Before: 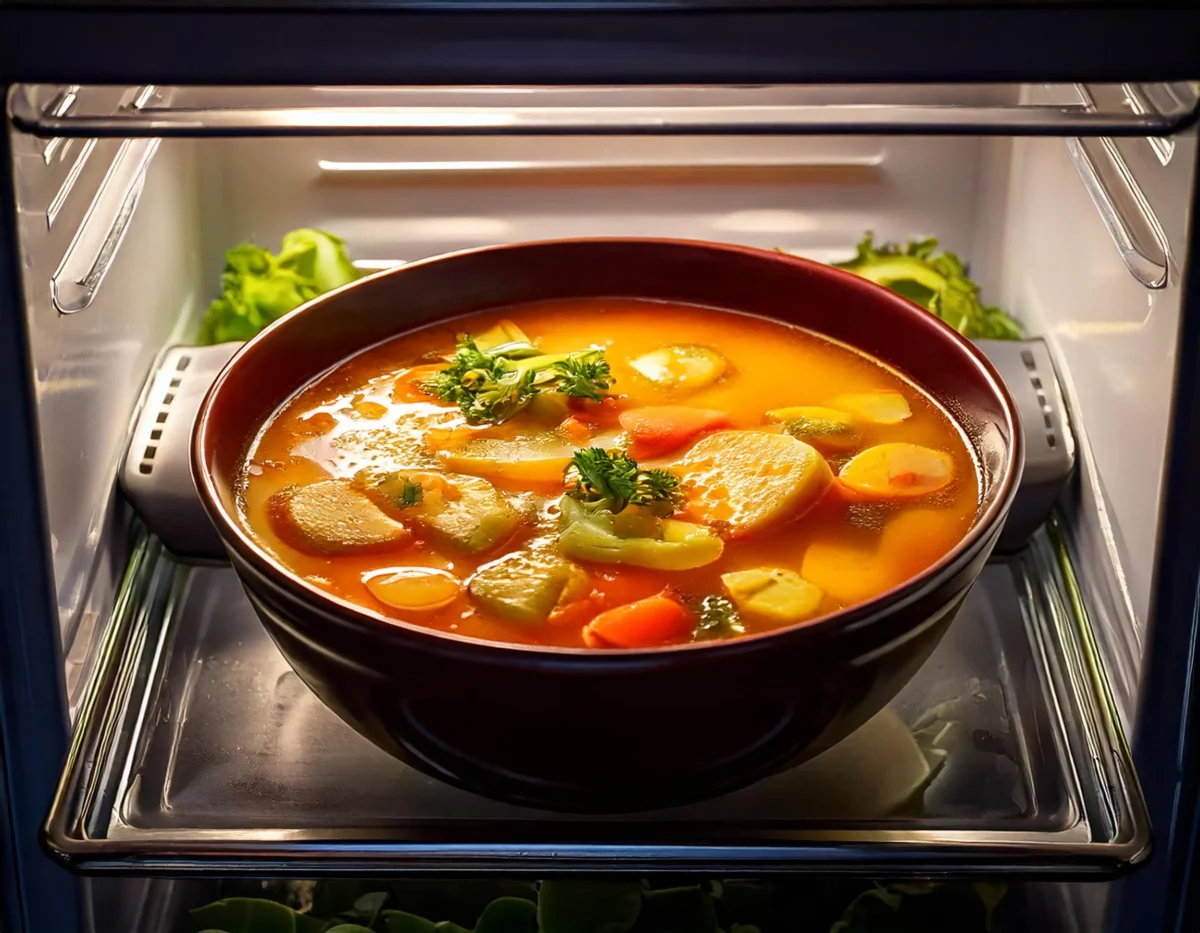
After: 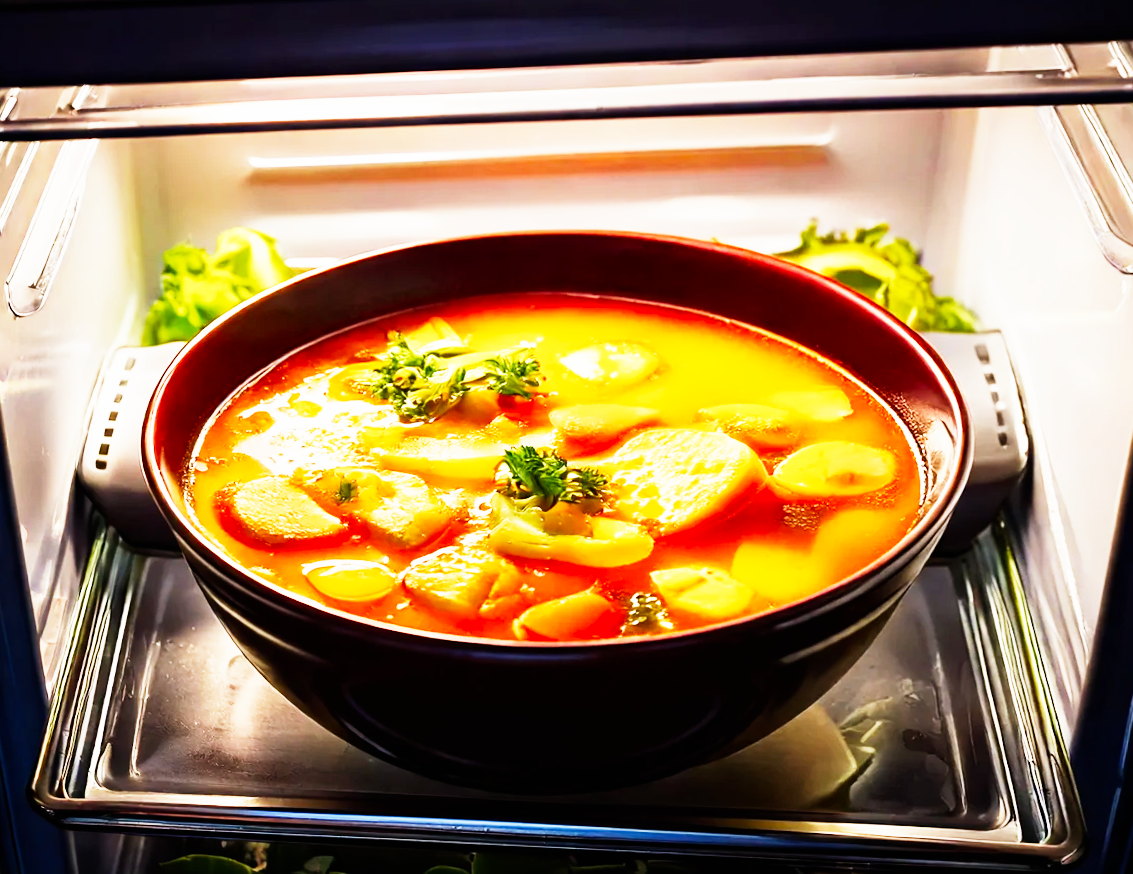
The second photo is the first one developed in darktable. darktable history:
rotate and perspective: rotation 0.062°, lens shift (vertical) 0.115, lens shift (horizontal) -0.133, crop left 0.047, crop right 0.94, crop top 0.061, crop bottom 0.94
sigmoid: contrast 1.93, skew 0.29, preserve hue 0%
exposure: black level correction 0, exposure 1.2 EV, compensate highlight preservation false
